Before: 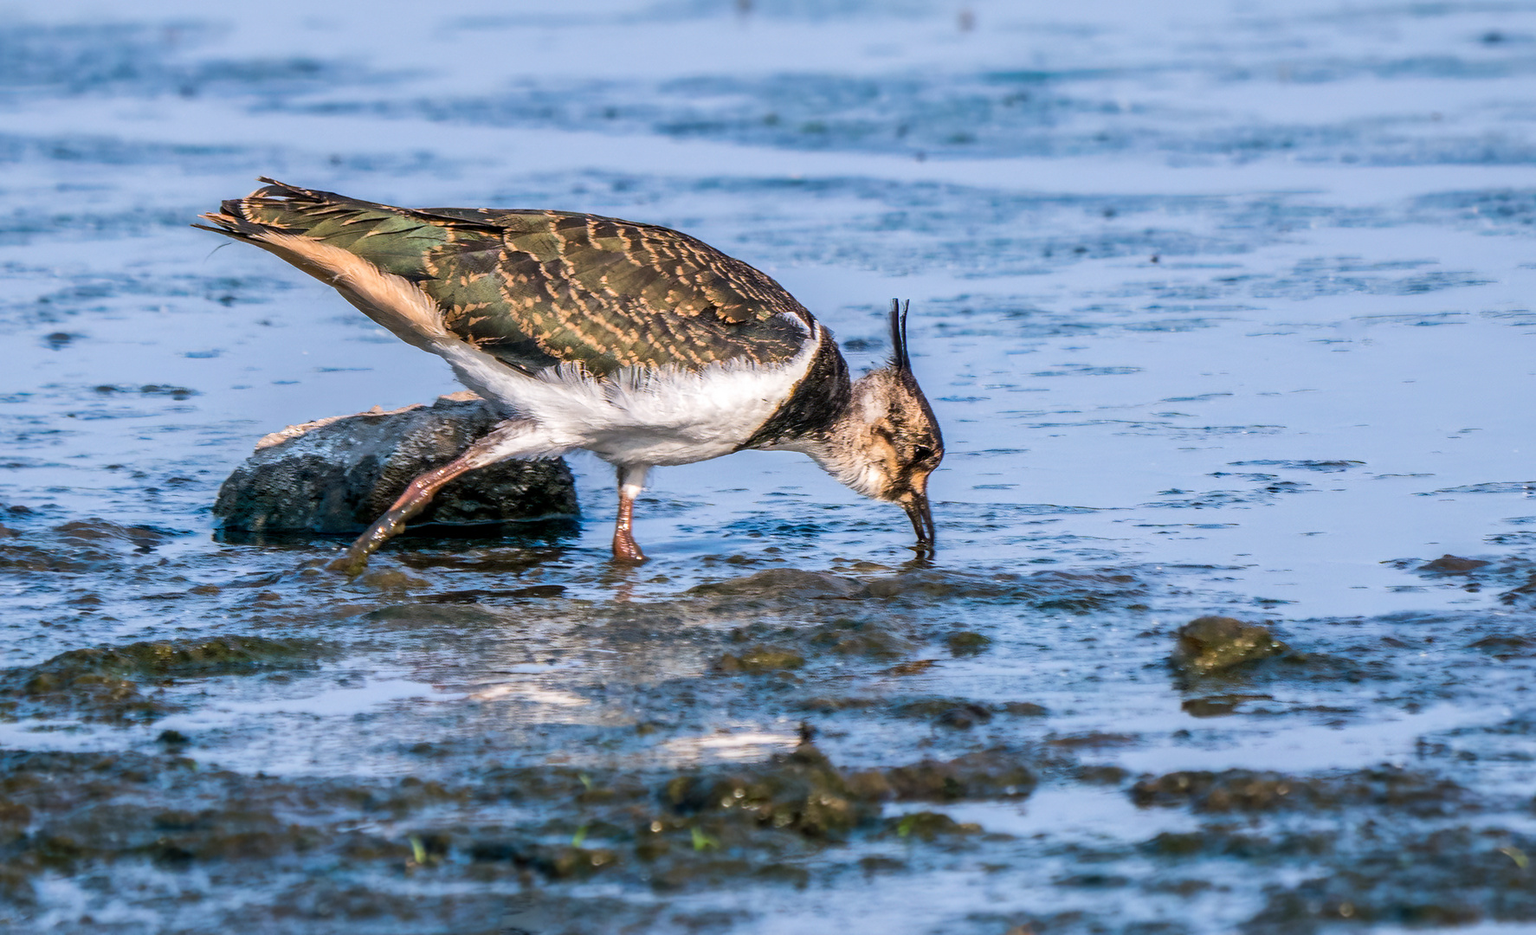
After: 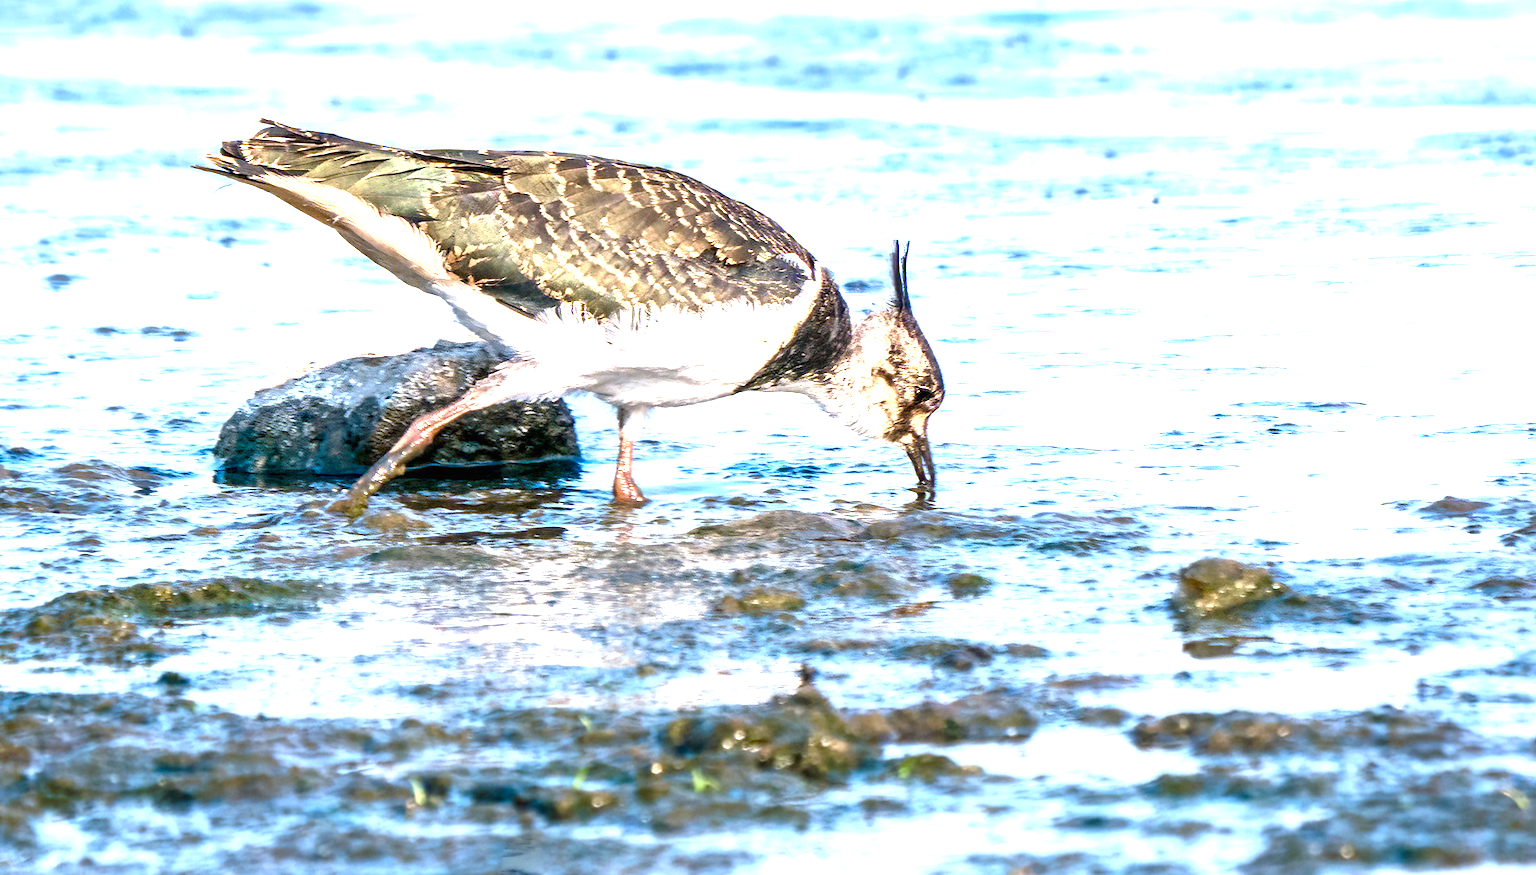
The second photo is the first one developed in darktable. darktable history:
color balance rgb: shadows lift › chroma 0.837%, shadows lift › hue 111.28°, linear chroma grading › global chroma 14.818%, perceptual saturation grading › global saturation -0.04%, perceptual saturation grading › highlights -31.901%, perceptual saturation grading › mid-tones 5.929%, perceptual saturation grading › shadows 18.189%
crop and rotate: top 6.381%
exposure: black level correction 0, exposure 1.745 EV, compensate exposure bias true, compensate highlight preservation false
